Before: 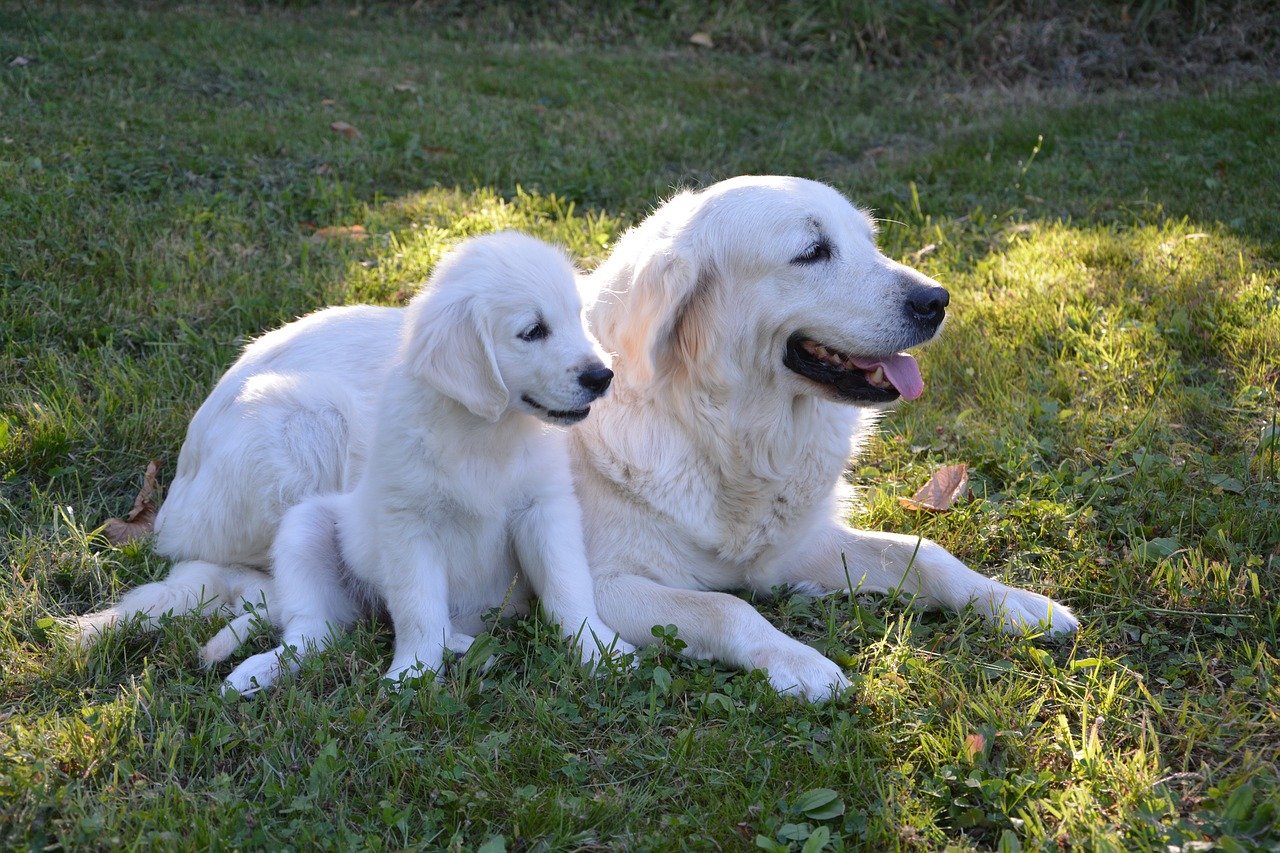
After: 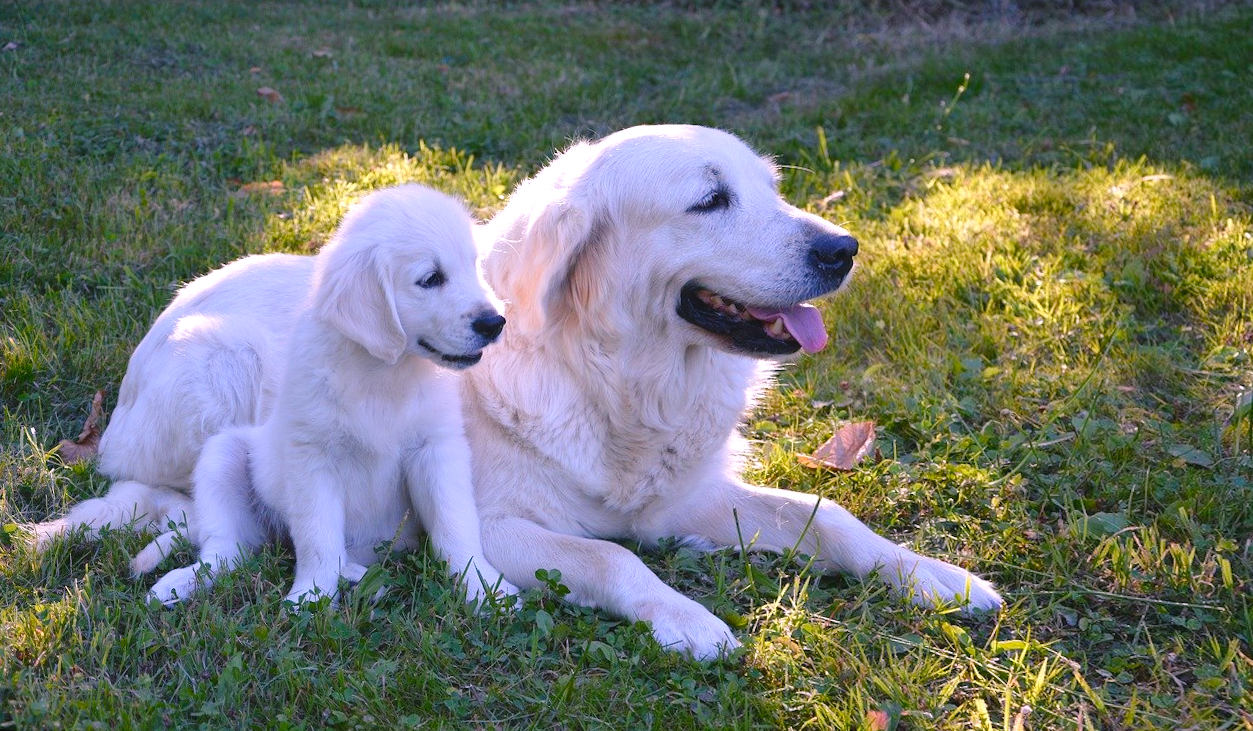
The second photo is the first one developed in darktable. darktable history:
color balance rgb: shadows lift › chroma 2%, shadows lift › hue 219.6°, power › hue 313.2°, highlights gain › chroma 3%, highlights gain › hue 75.6°, global offset › luminance 0.5%, perceptual saturation grading › global saturation 15.33%, perceptual saturation grading › highlights -19.33%, perceptual saturation grading › shadows 20%, global vibrance 20%
white balance: red 1.042, blue 1.17
rotate and perspective: rotation 1.69°, lens shift (vertical) -0.023, lens shift (horizontal) -0.291, crop left 0.025, crop right 0.988, crop top 0.092, crop bottom 0.842
levels: levels [0, 0.492, 0.984]
